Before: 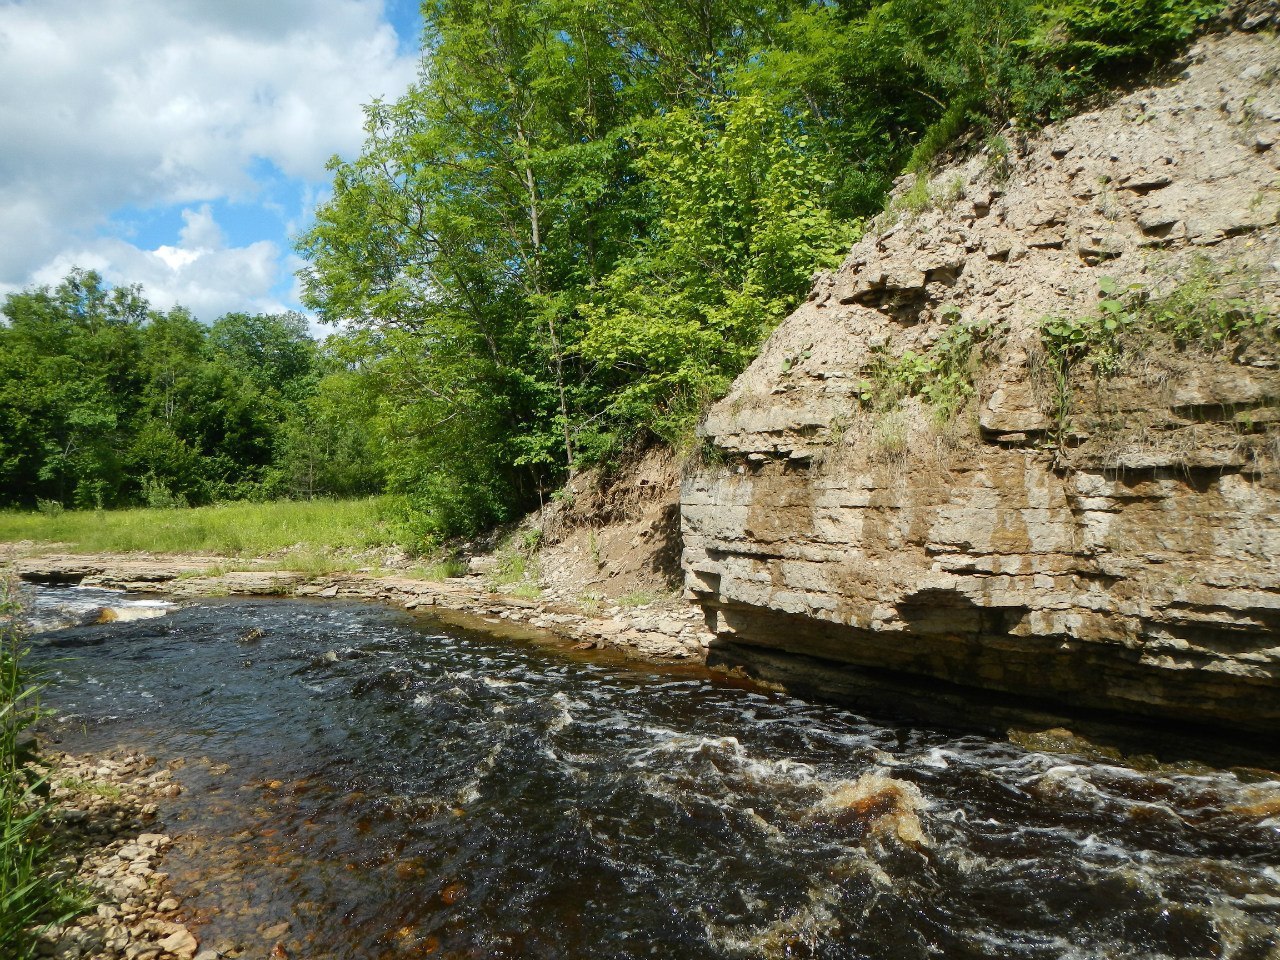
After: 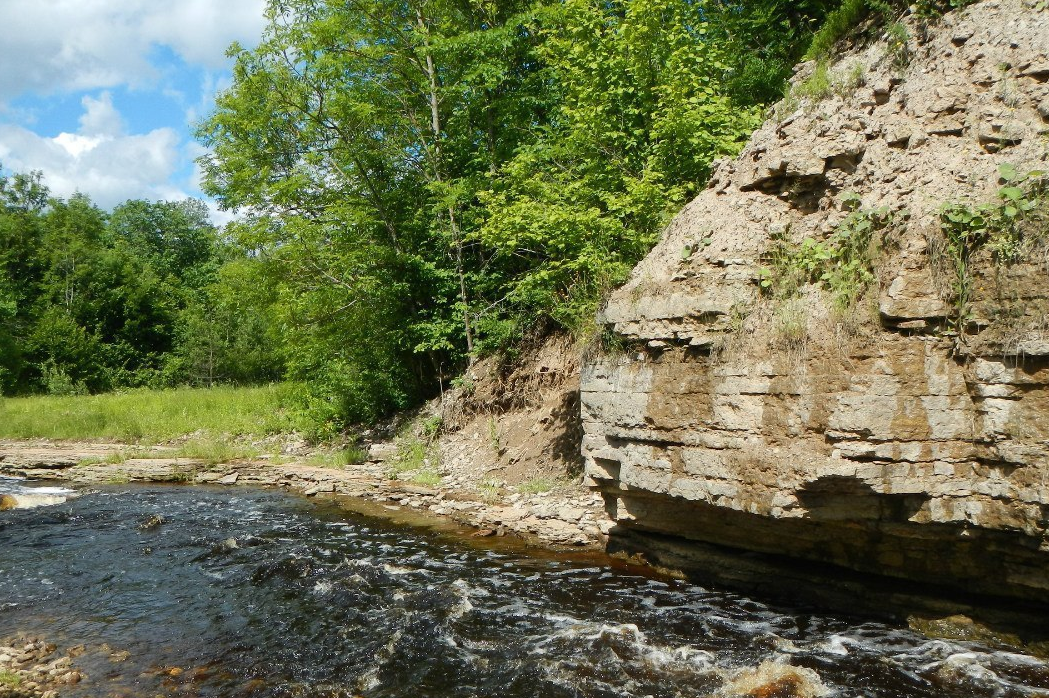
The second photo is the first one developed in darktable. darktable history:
crop: left 7.856%, top 11.836%, right 10.12%, bottom 15.387%
white balance: emerald 1
